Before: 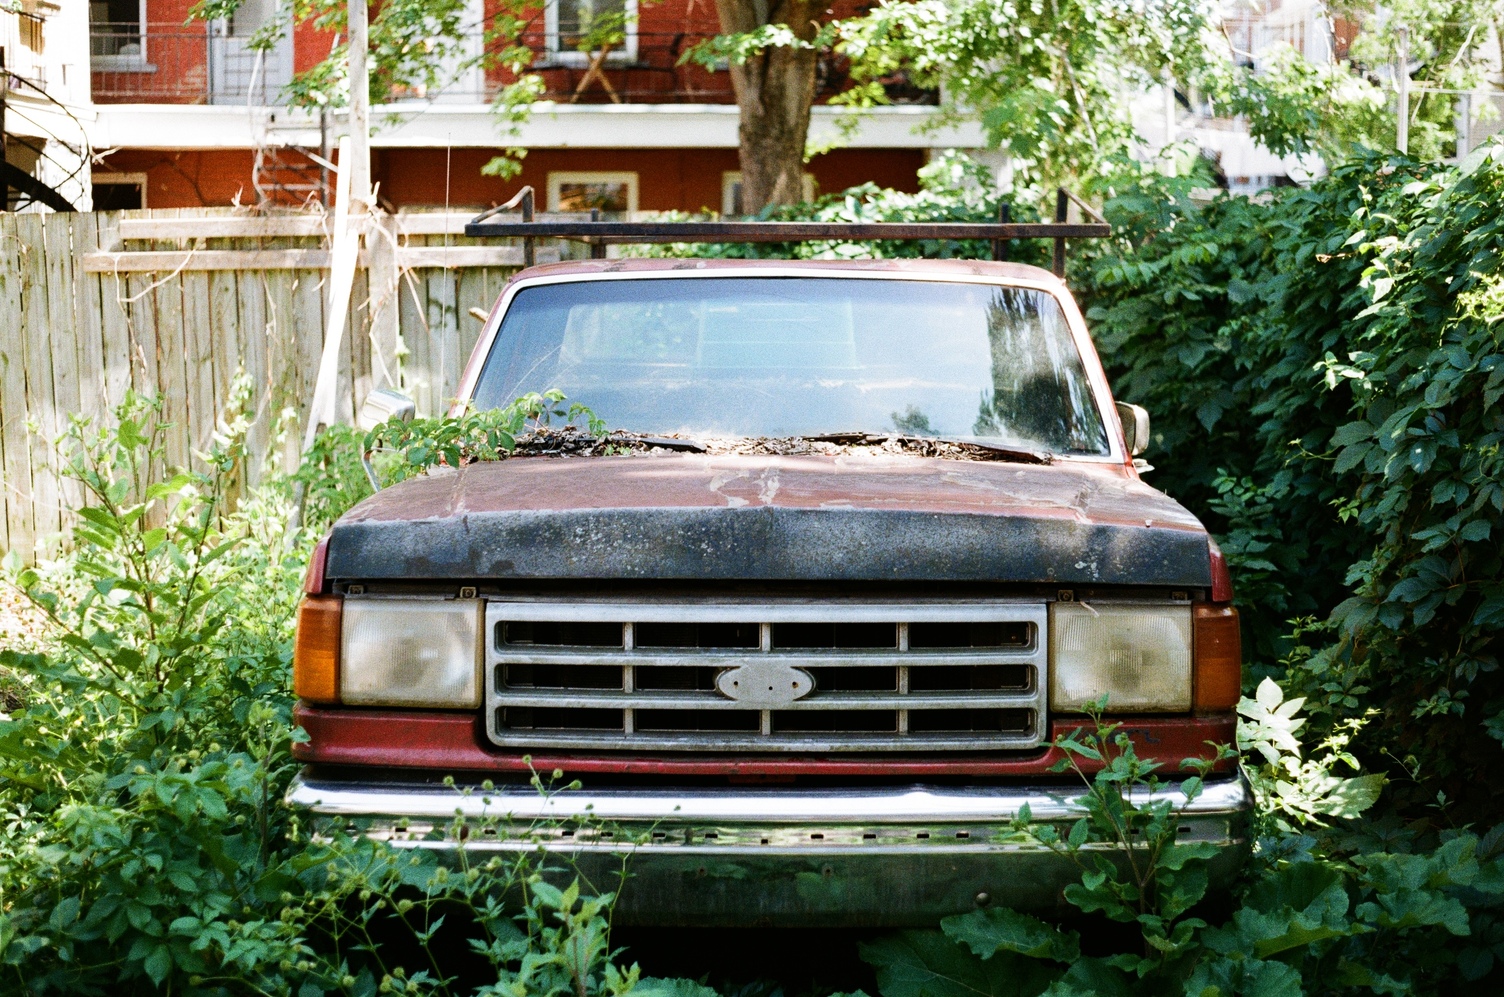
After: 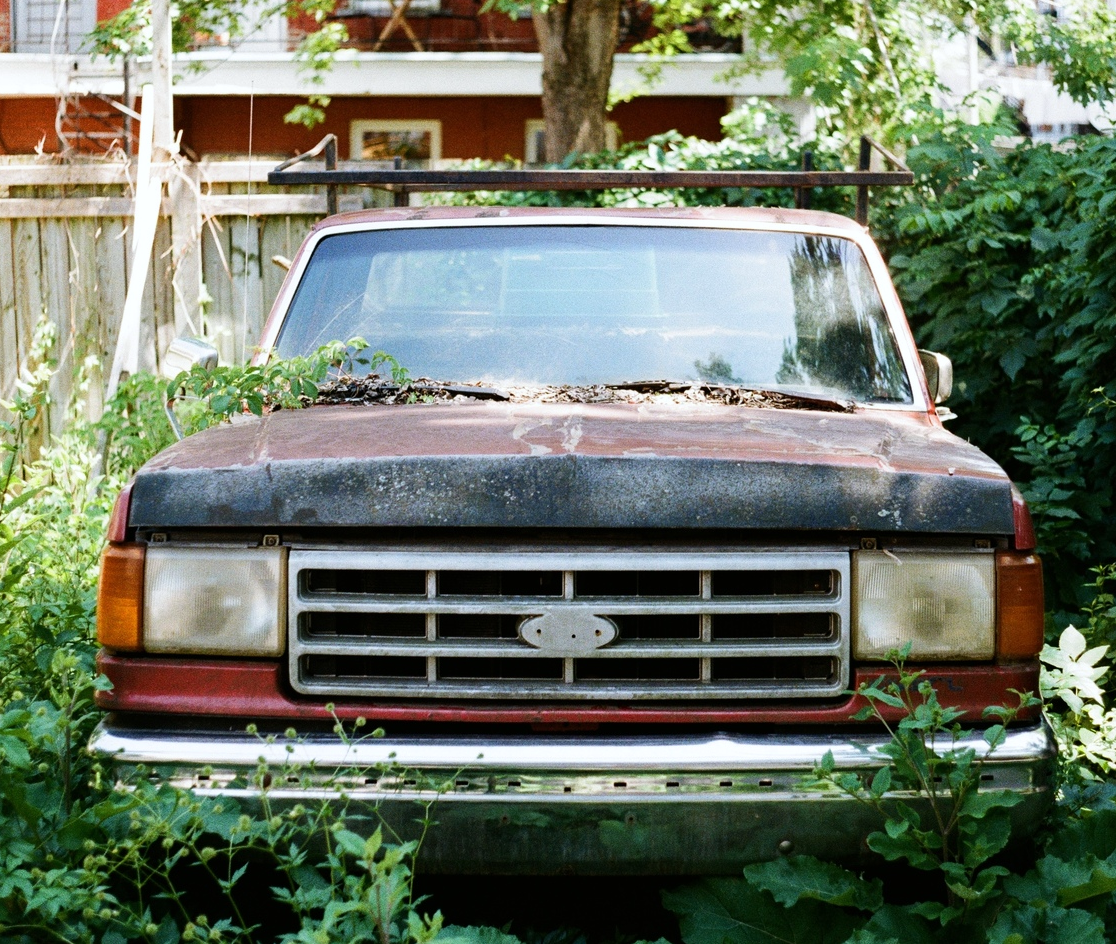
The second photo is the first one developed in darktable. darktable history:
crop and rotate: left 13.15%, top 5.251%, right 12.609%
white balance: red 0.986, blue 1.01
